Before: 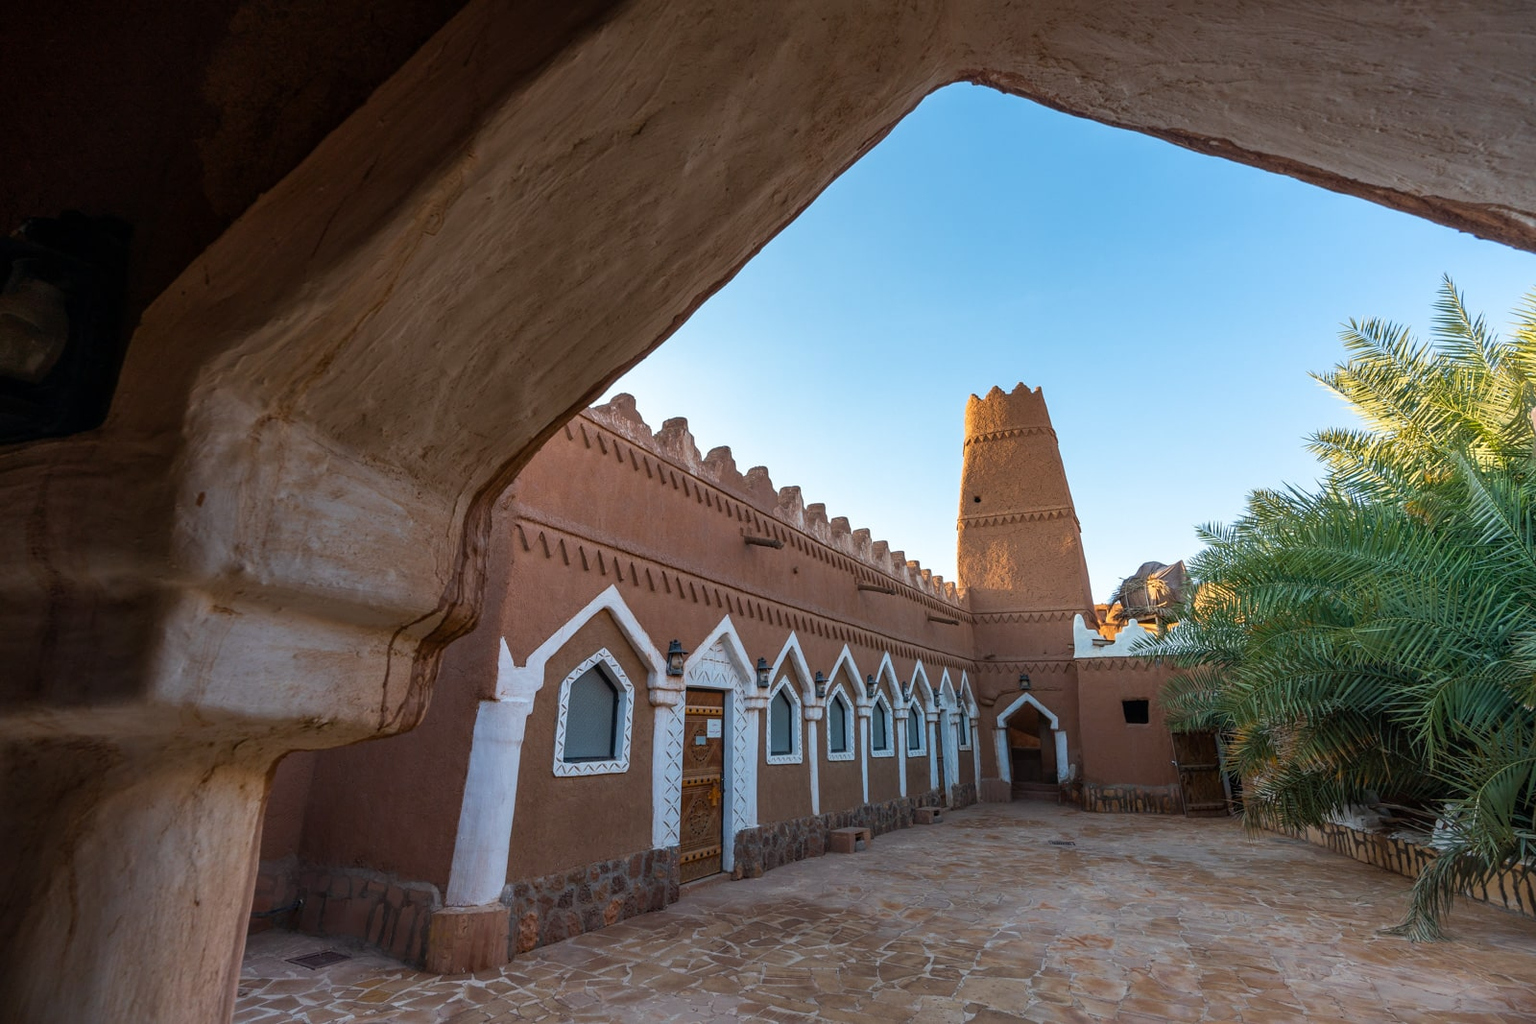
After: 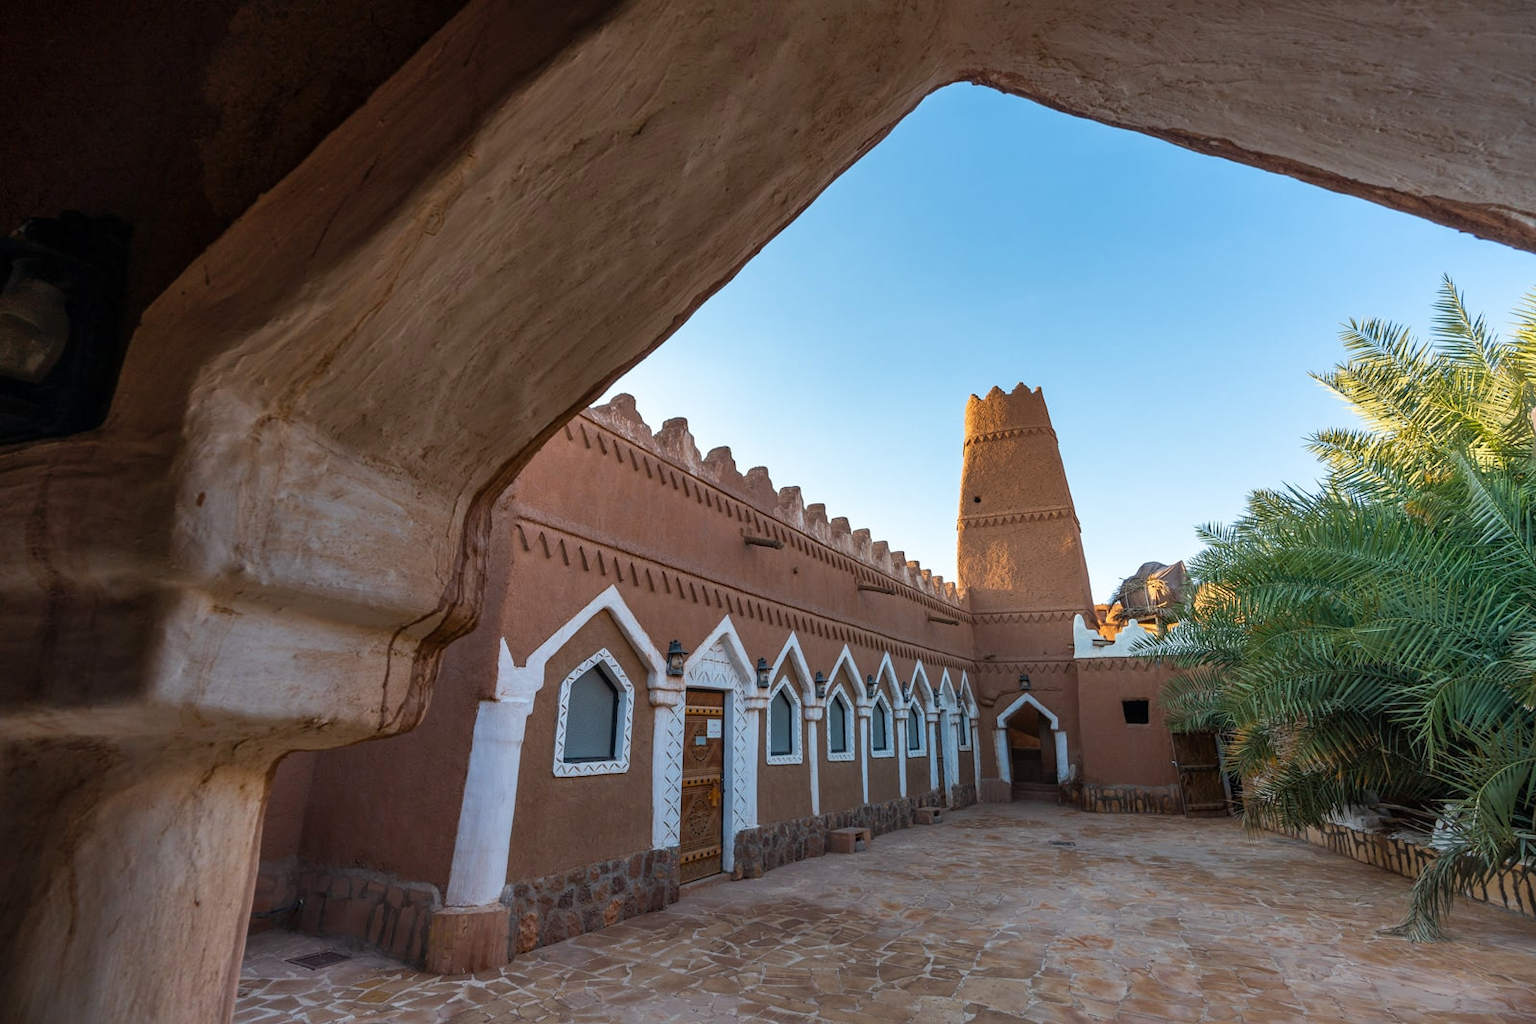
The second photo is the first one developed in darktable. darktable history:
shadows and highlights: shadows 37.28, highlights -28.1, soften with gaussian
